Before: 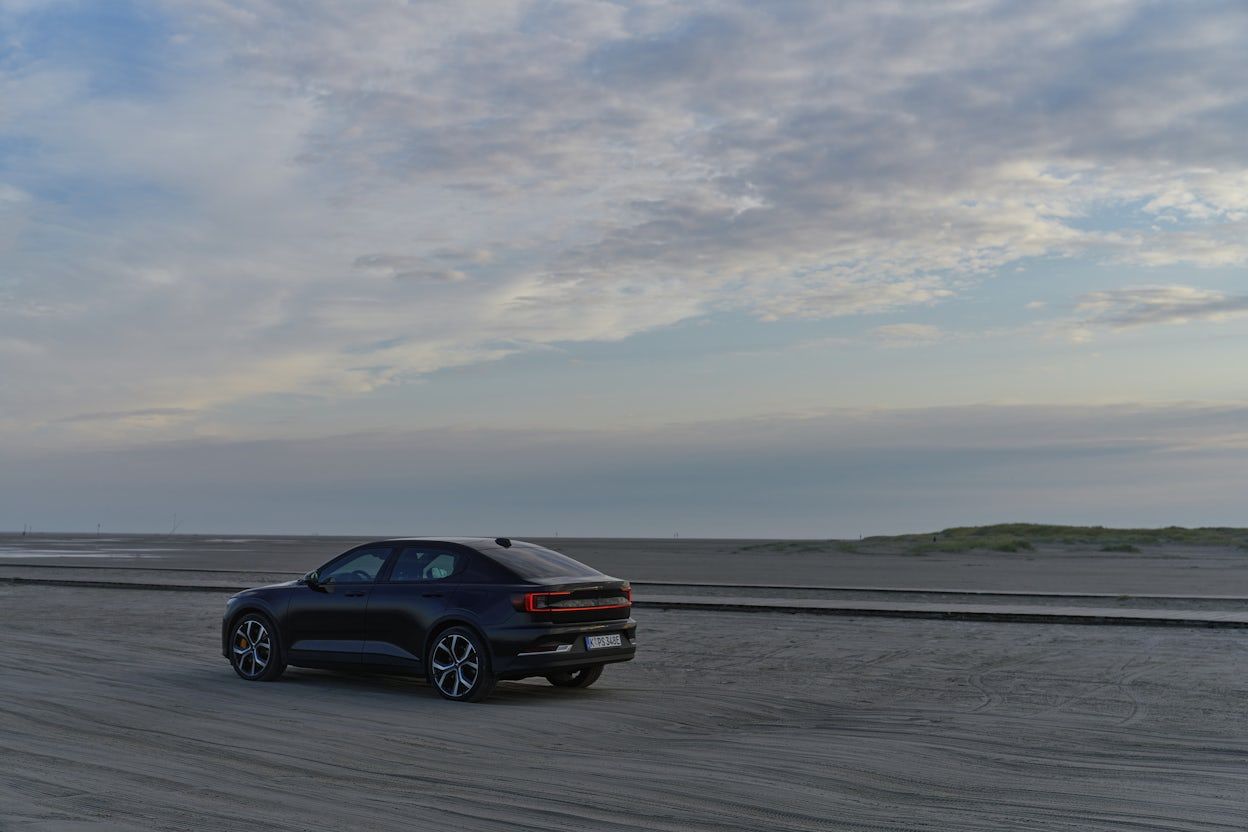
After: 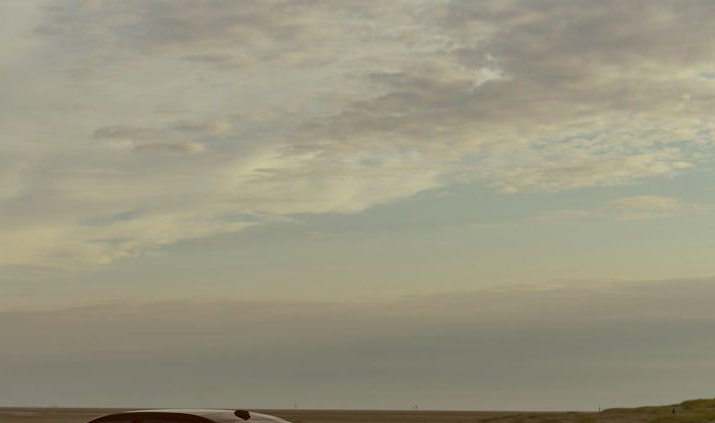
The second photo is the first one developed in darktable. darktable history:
color correction: highlights a* -6.24, highlights b* 9.52, shadows a* 10.64, shadows b* 23.49
crop: left 20.936%, top 15.448%, right 21.694%, bottom 33.676%
exposure: compensate exposure bias true, compensate highlight preservation false
